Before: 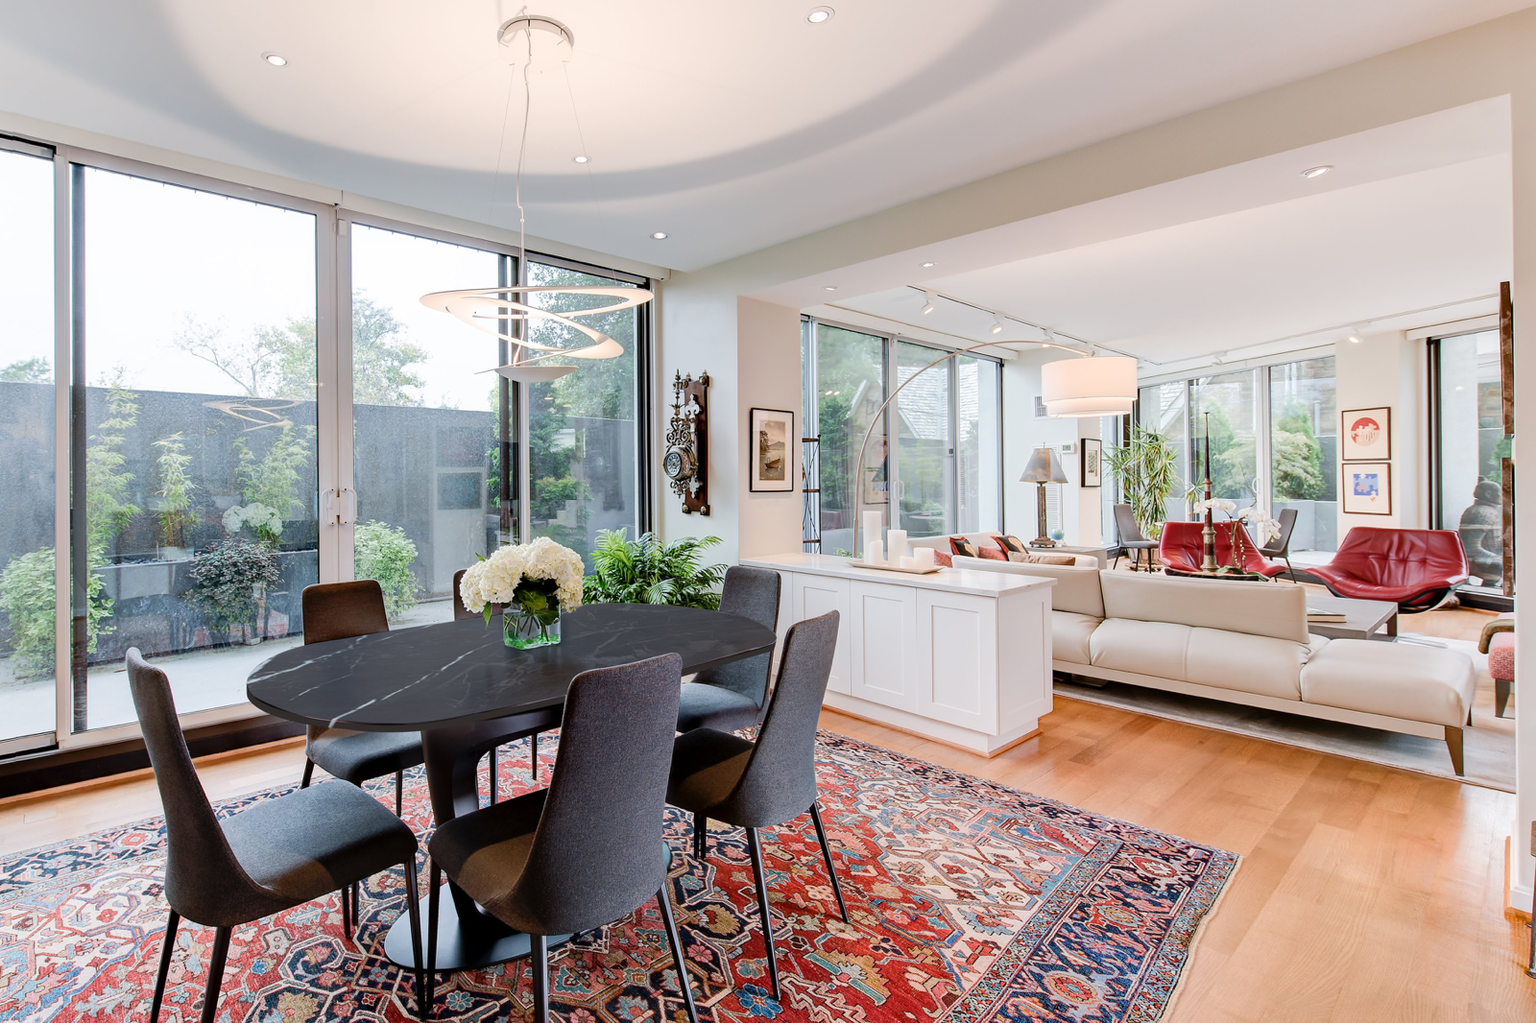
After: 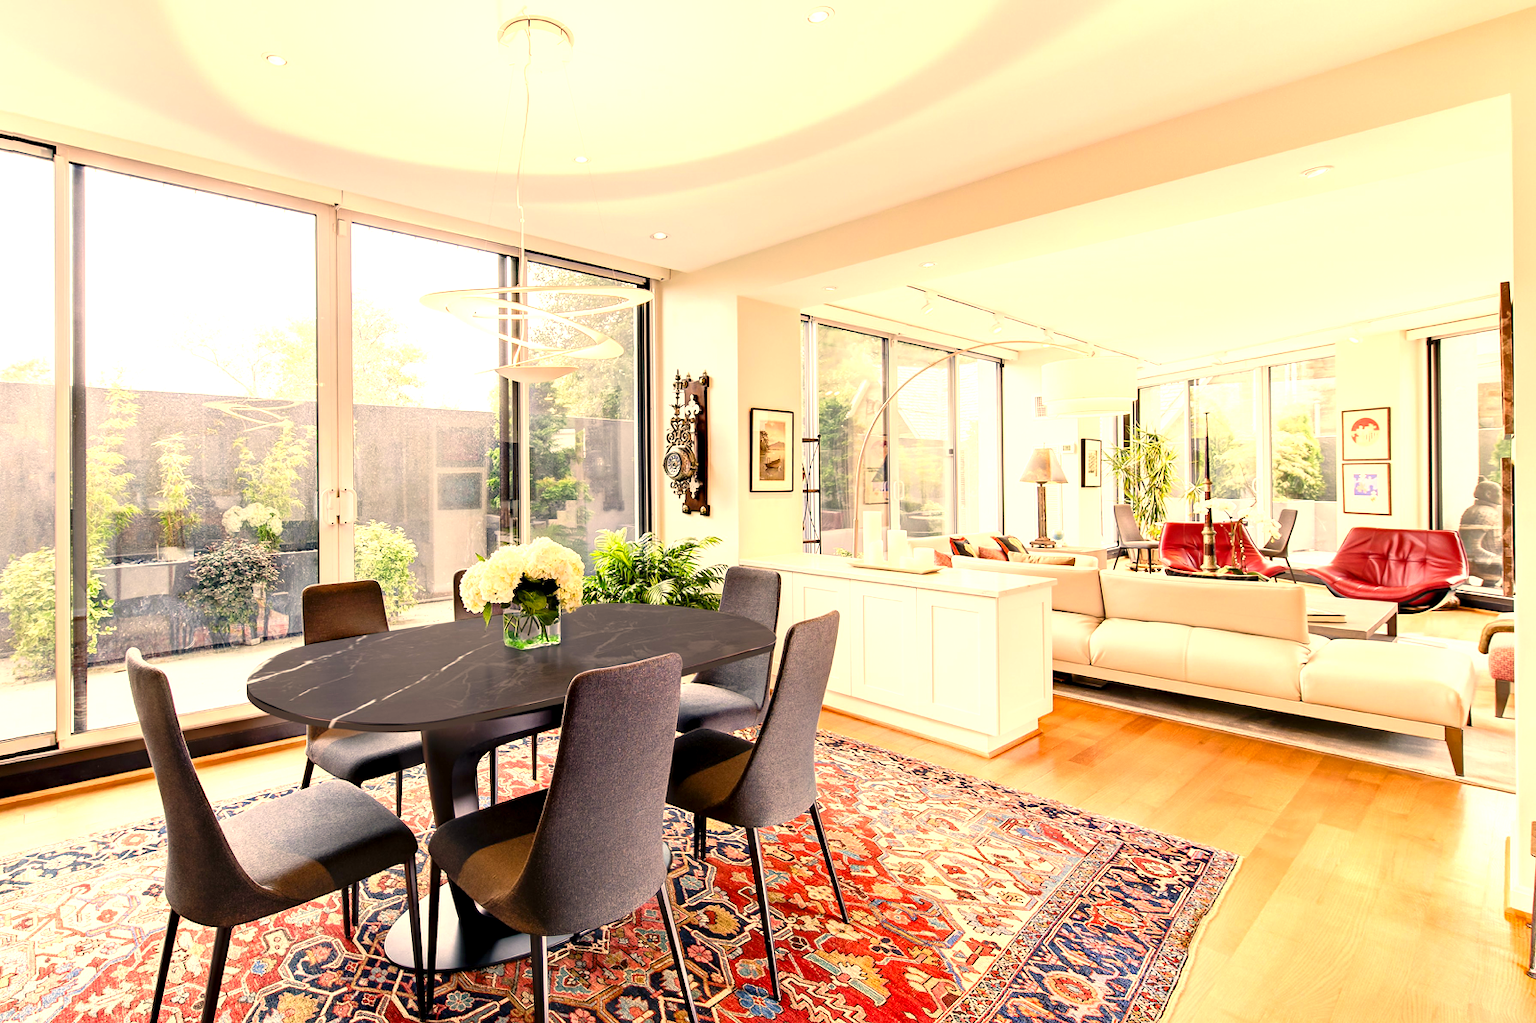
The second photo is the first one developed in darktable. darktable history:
exposure: black level correction 0.001, exposure 0.955 EV, compensate exposure bias true, compensate highlight preservation false
color correction: highlights a* 15, highlights b* 31.55
